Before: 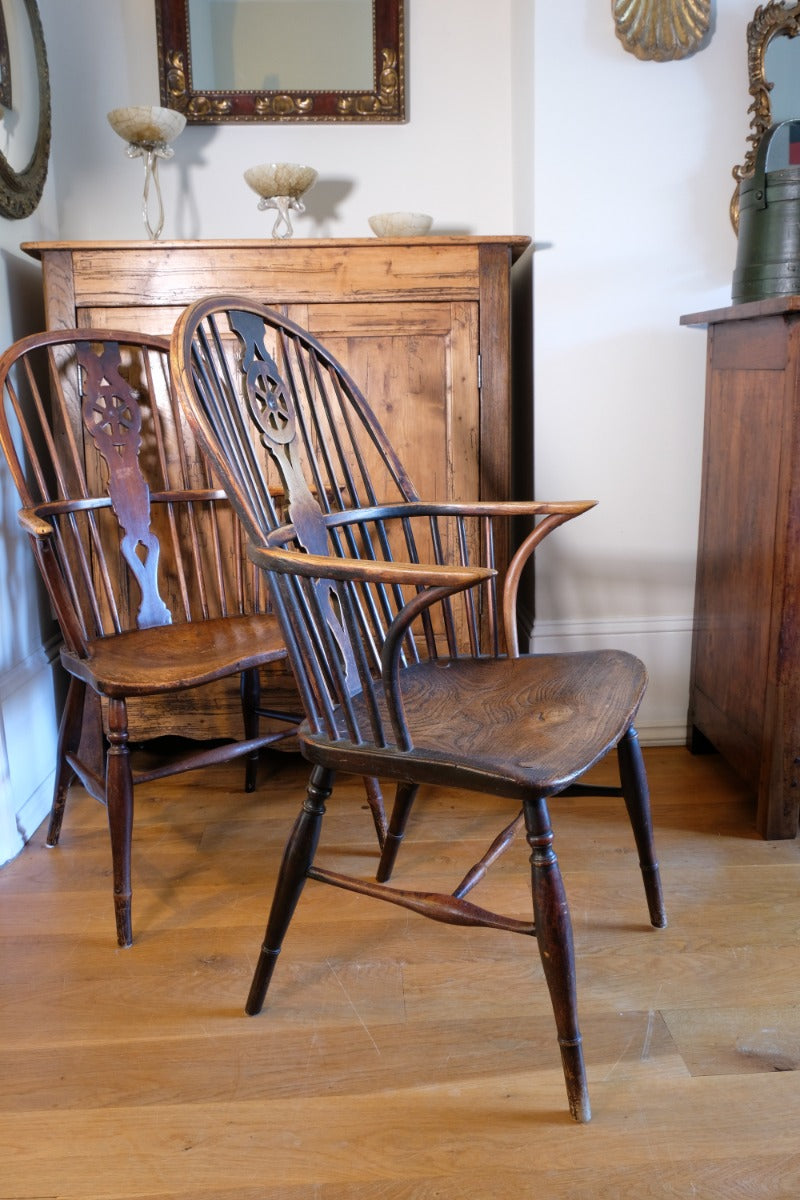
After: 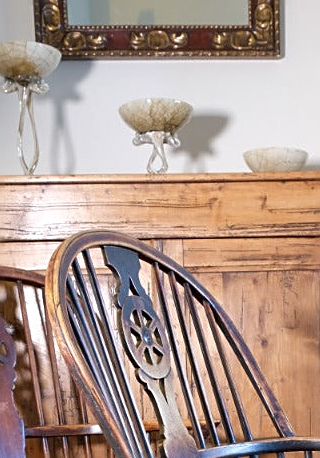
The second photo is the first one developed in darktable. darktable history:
sharpen: on, module defaults
local contrast: mode bilateral grid, contrast 20, coarseness 51, detail 119%, midtone range 0.2
crop: left 15.662%, top 5.438%, right 44.31%, bottom 56.369%
